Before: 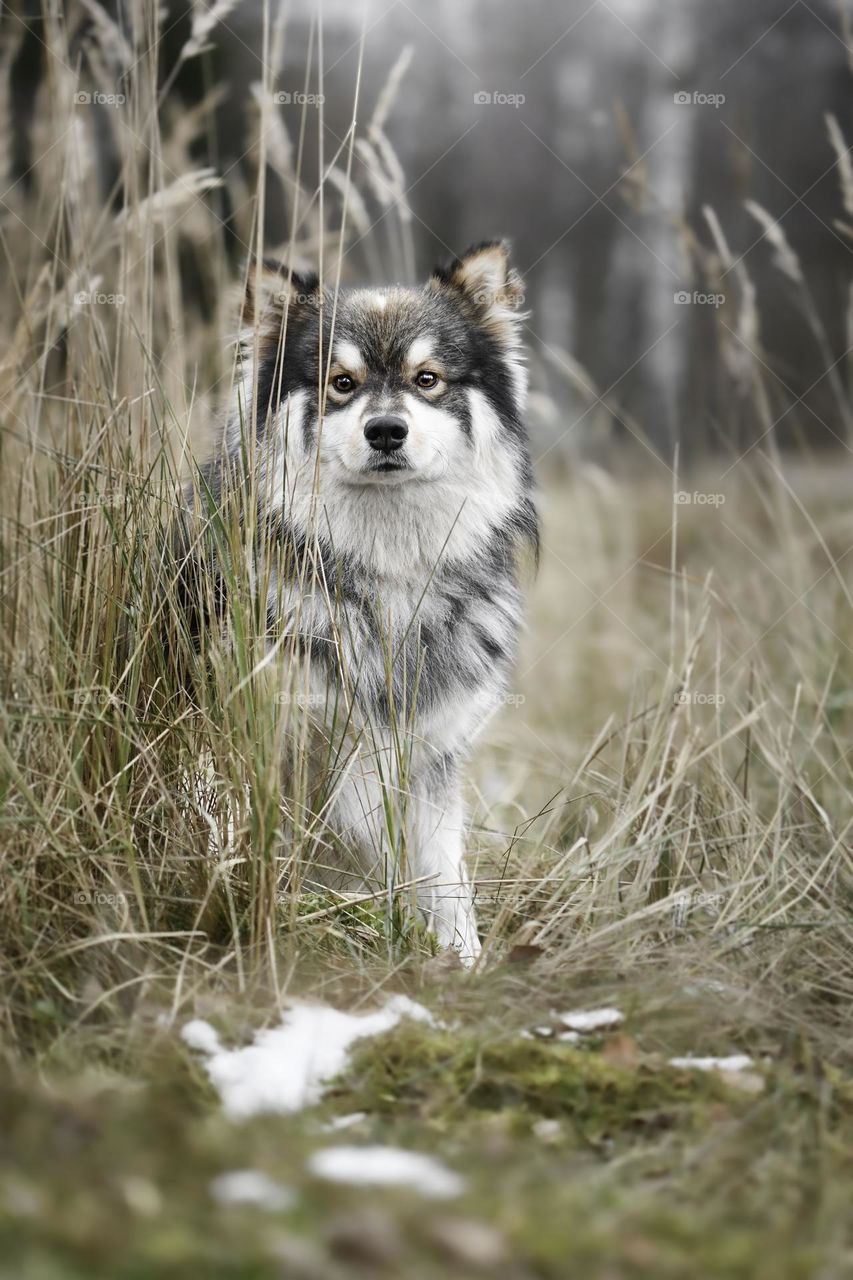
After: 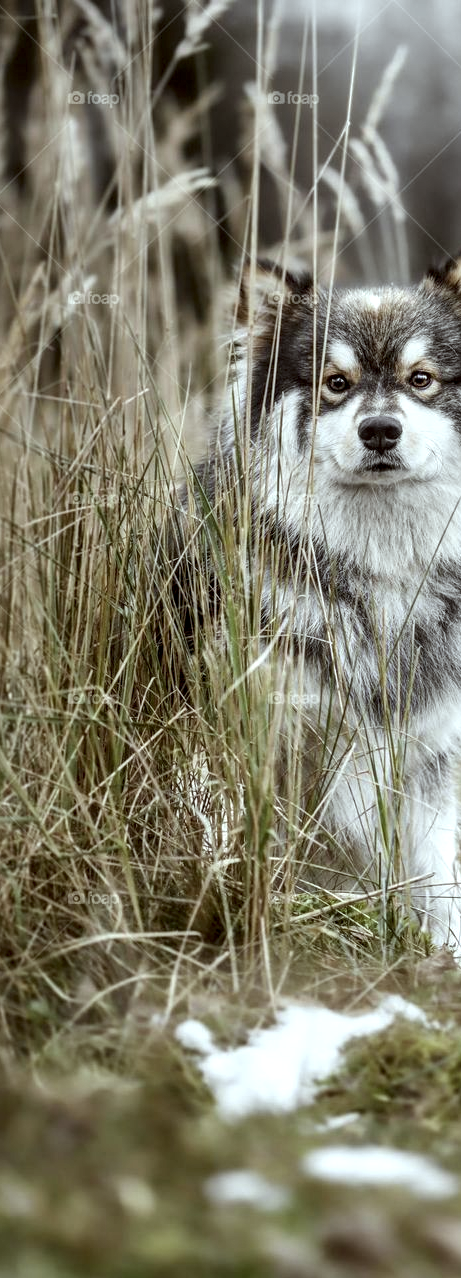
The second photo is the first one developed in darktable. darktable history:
local contrast: detail 144%
crop: left 0.737%, right 45.188%, bottom 0.081%
color correction: highlights a* -4.9, highlights b* -3.76, shadows a* 3.94, shadows b* 4.37
